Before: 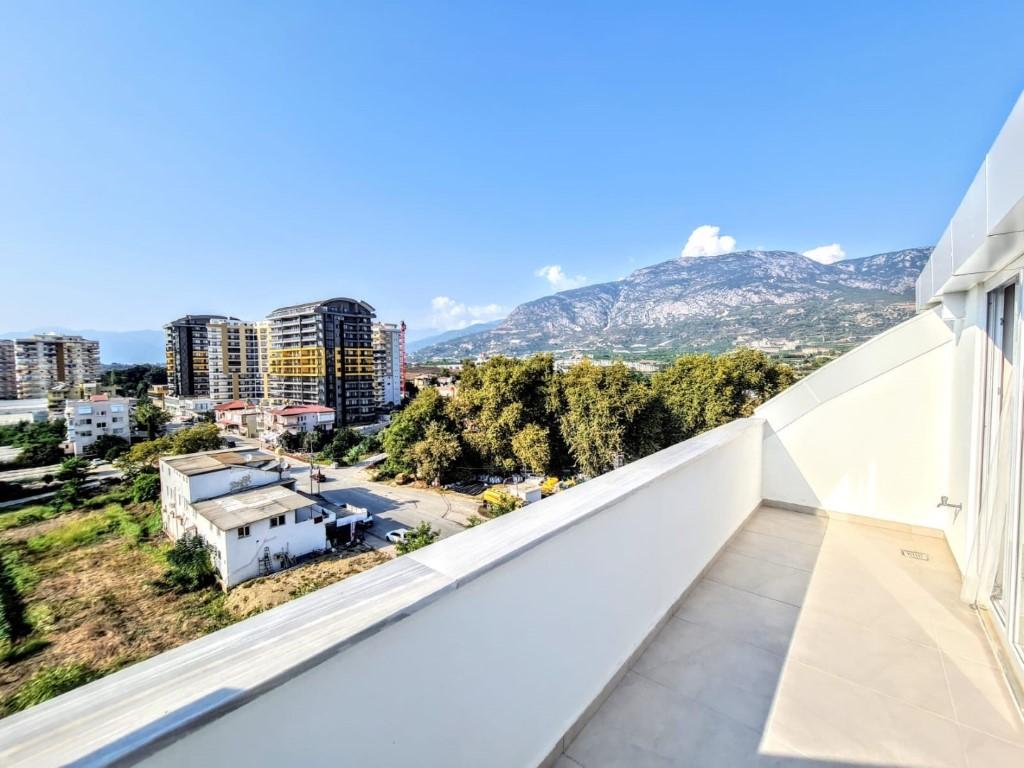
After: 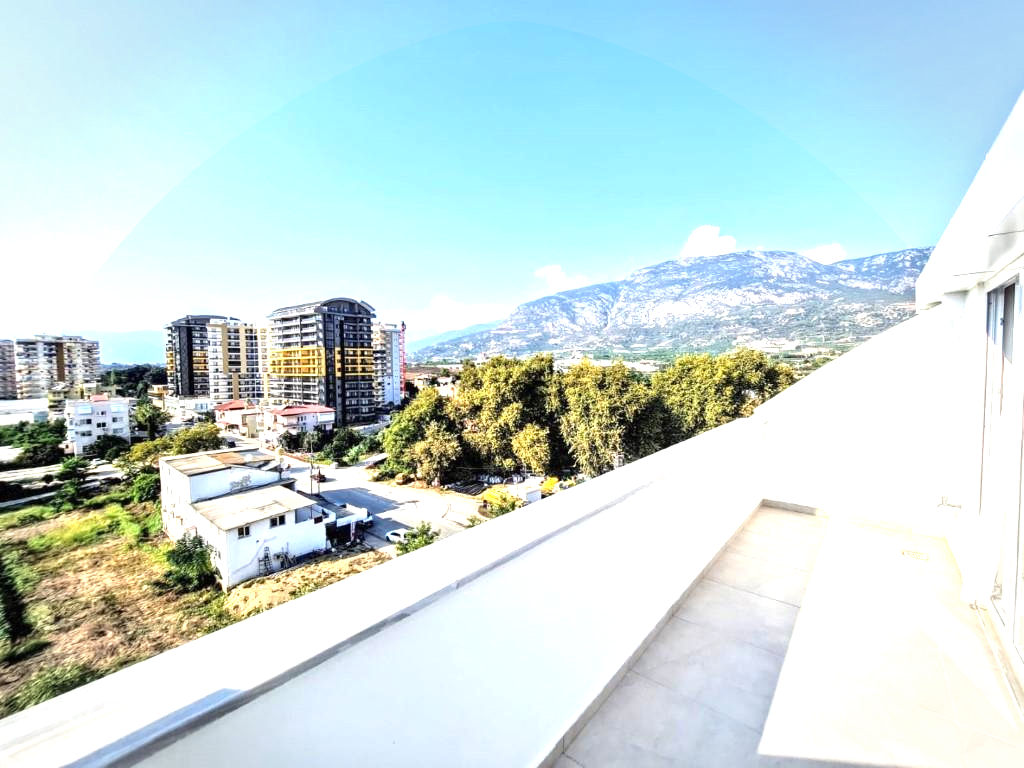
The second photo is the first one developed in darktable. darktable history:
exposure: black level correction 0, exposure 0.877 EV, compensate exposure bias true, compensate highlight preservation false
vignetting: fall-off start 91%, fall-off radius 39.39%, brightness -0.182, saturation -0.3, width/height ratio 1.219, shape 1.3, dithering 8-bit output, unbound false
